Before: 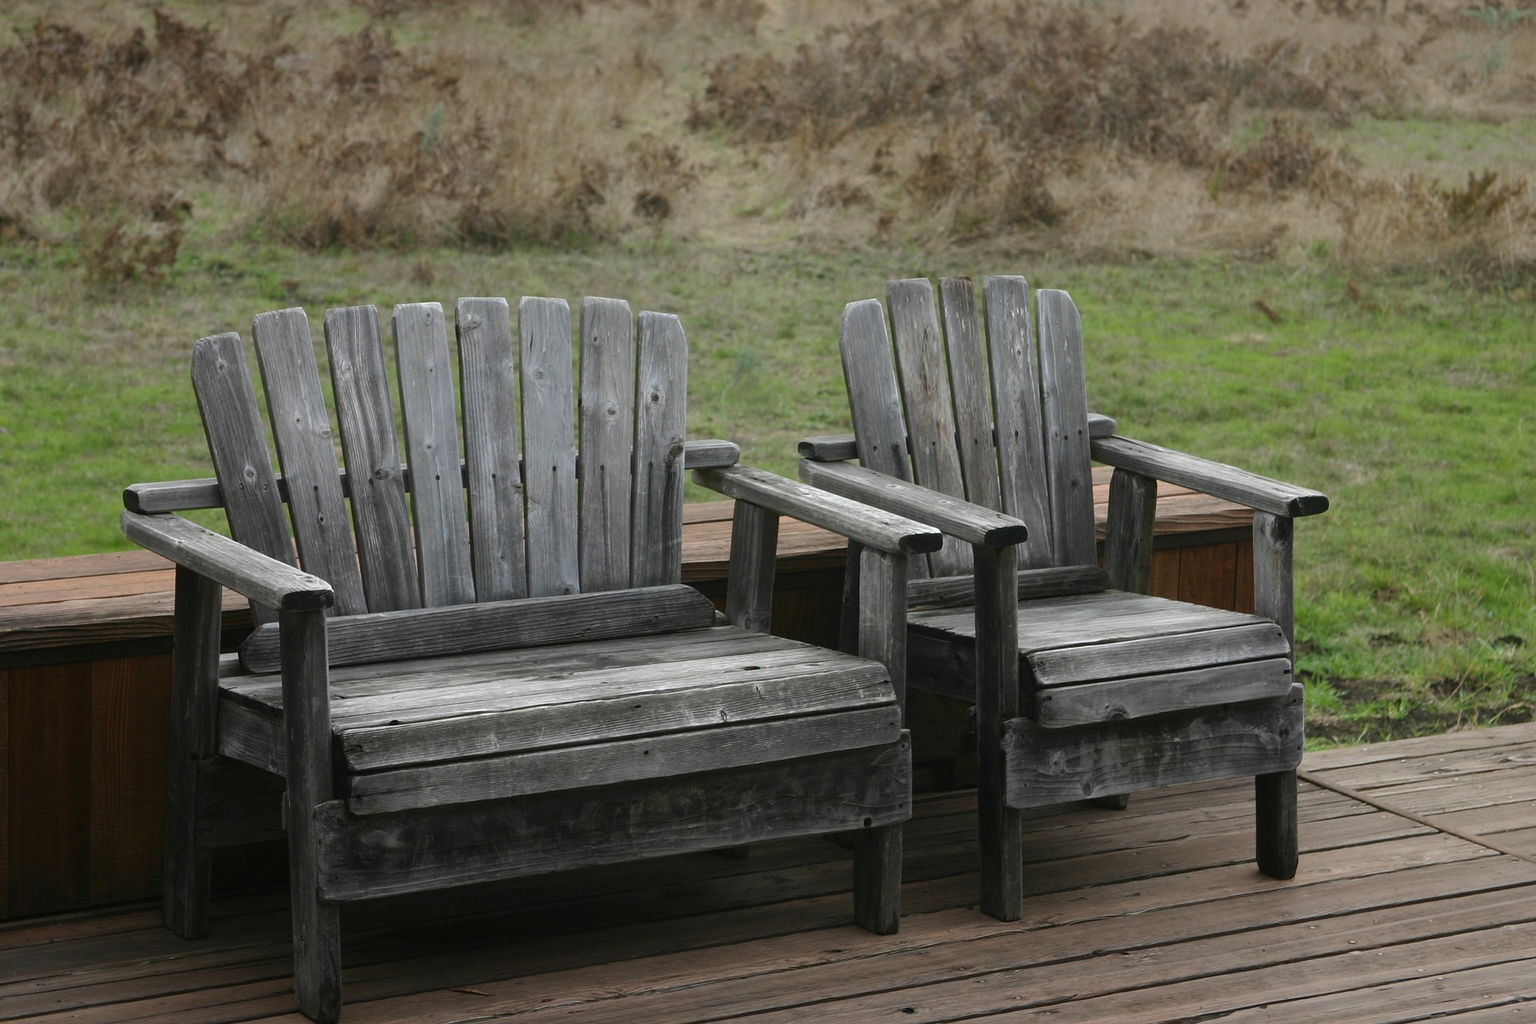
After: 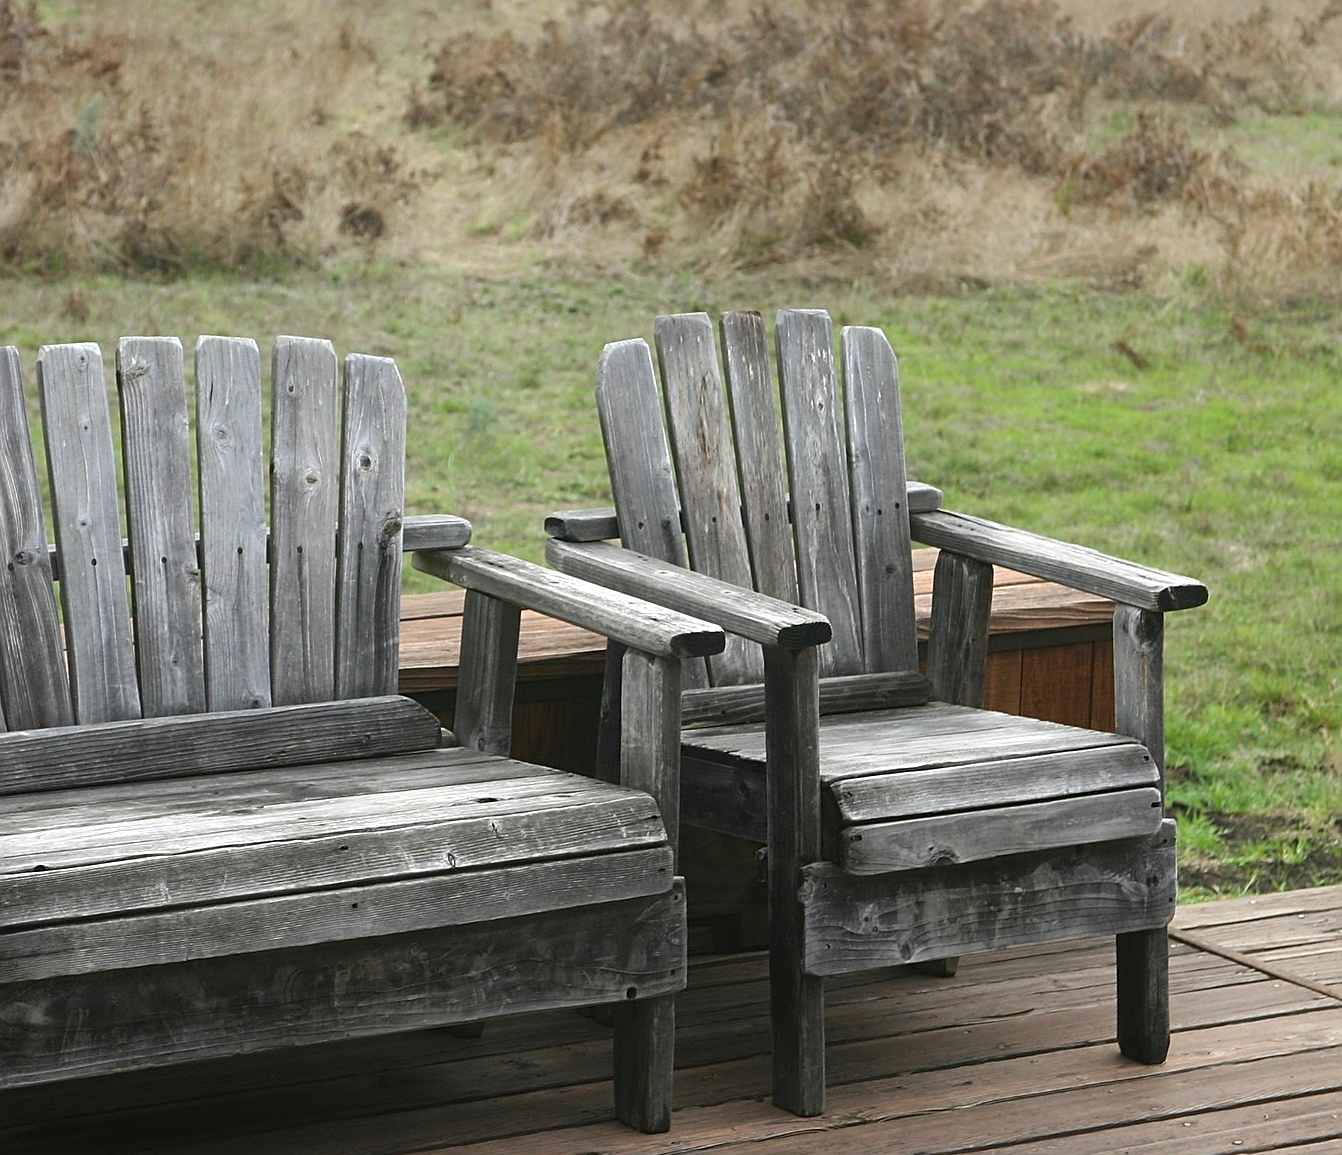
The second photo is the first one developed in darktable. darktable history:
crop and rotate: left 23.601%, top 2.797%, right 6.471%, bottom 6.932%
sharpen: on, module defaults
exposure: black level correction 0, exposure 0.679 EV, compensate exposure bias true, compensate highlight preservation false
